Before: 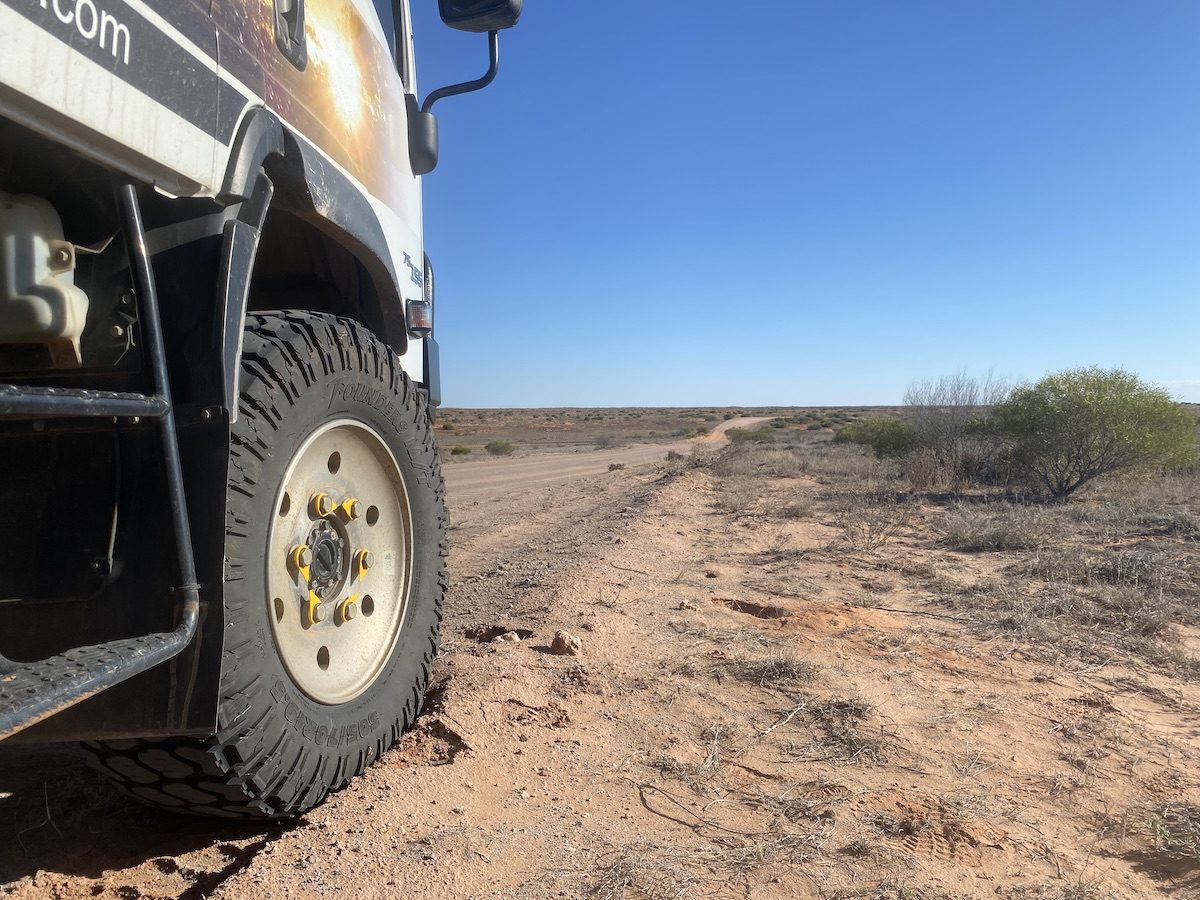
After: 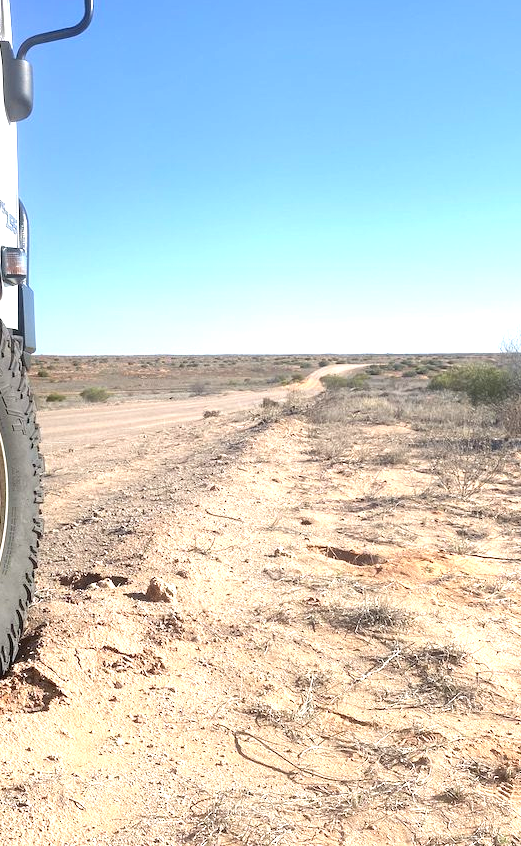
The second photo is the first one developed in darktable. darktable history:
crop: left 33.803%, top 5.949%, right 22.71%
exposure: exposure 1.091 EV, compensate highlight preservation false
